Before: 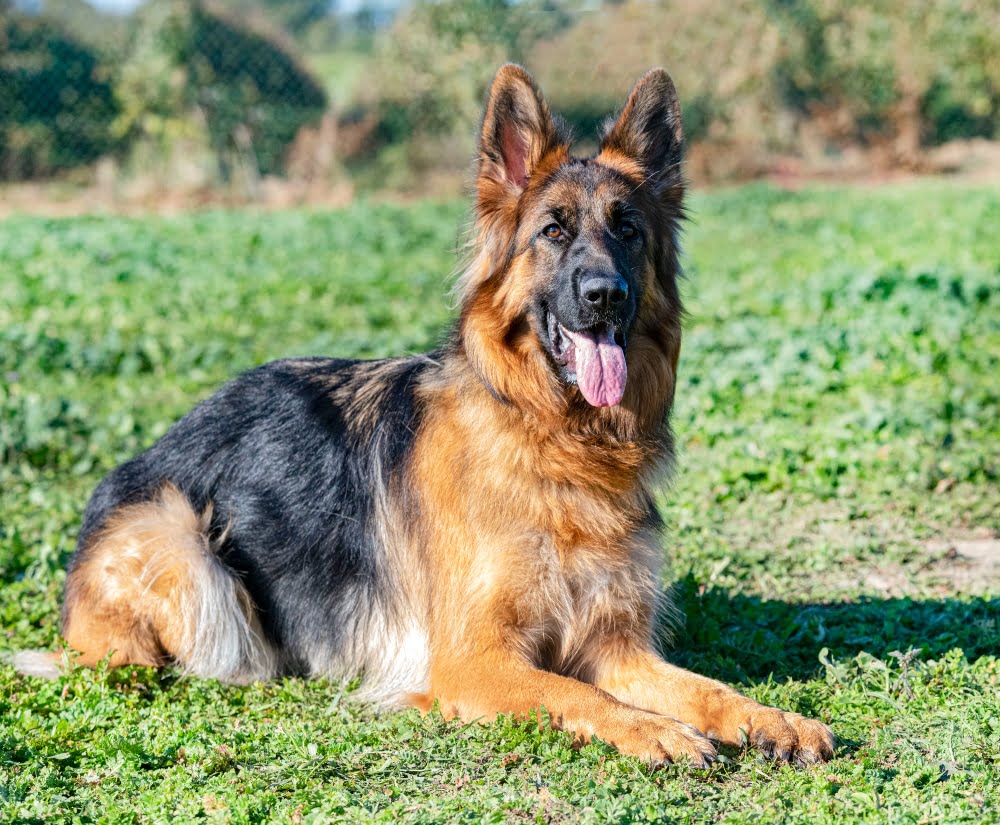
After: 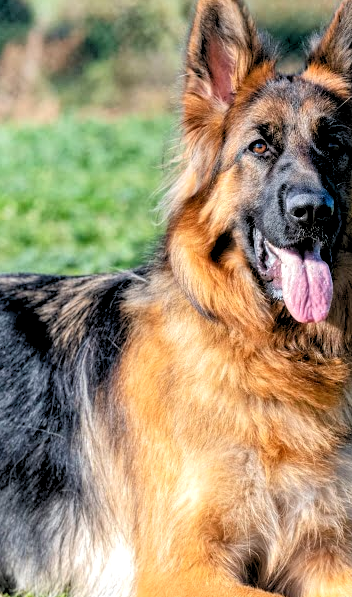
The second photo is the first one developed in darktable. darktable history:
crop and rotate: left 29.476%, top 10.214%, right 35.32%, bottom 17.333%
rgb levels: levels [[0.013, 0.434, 0.89], [0, 0.5, 1], [0, 0.5, 1]]
